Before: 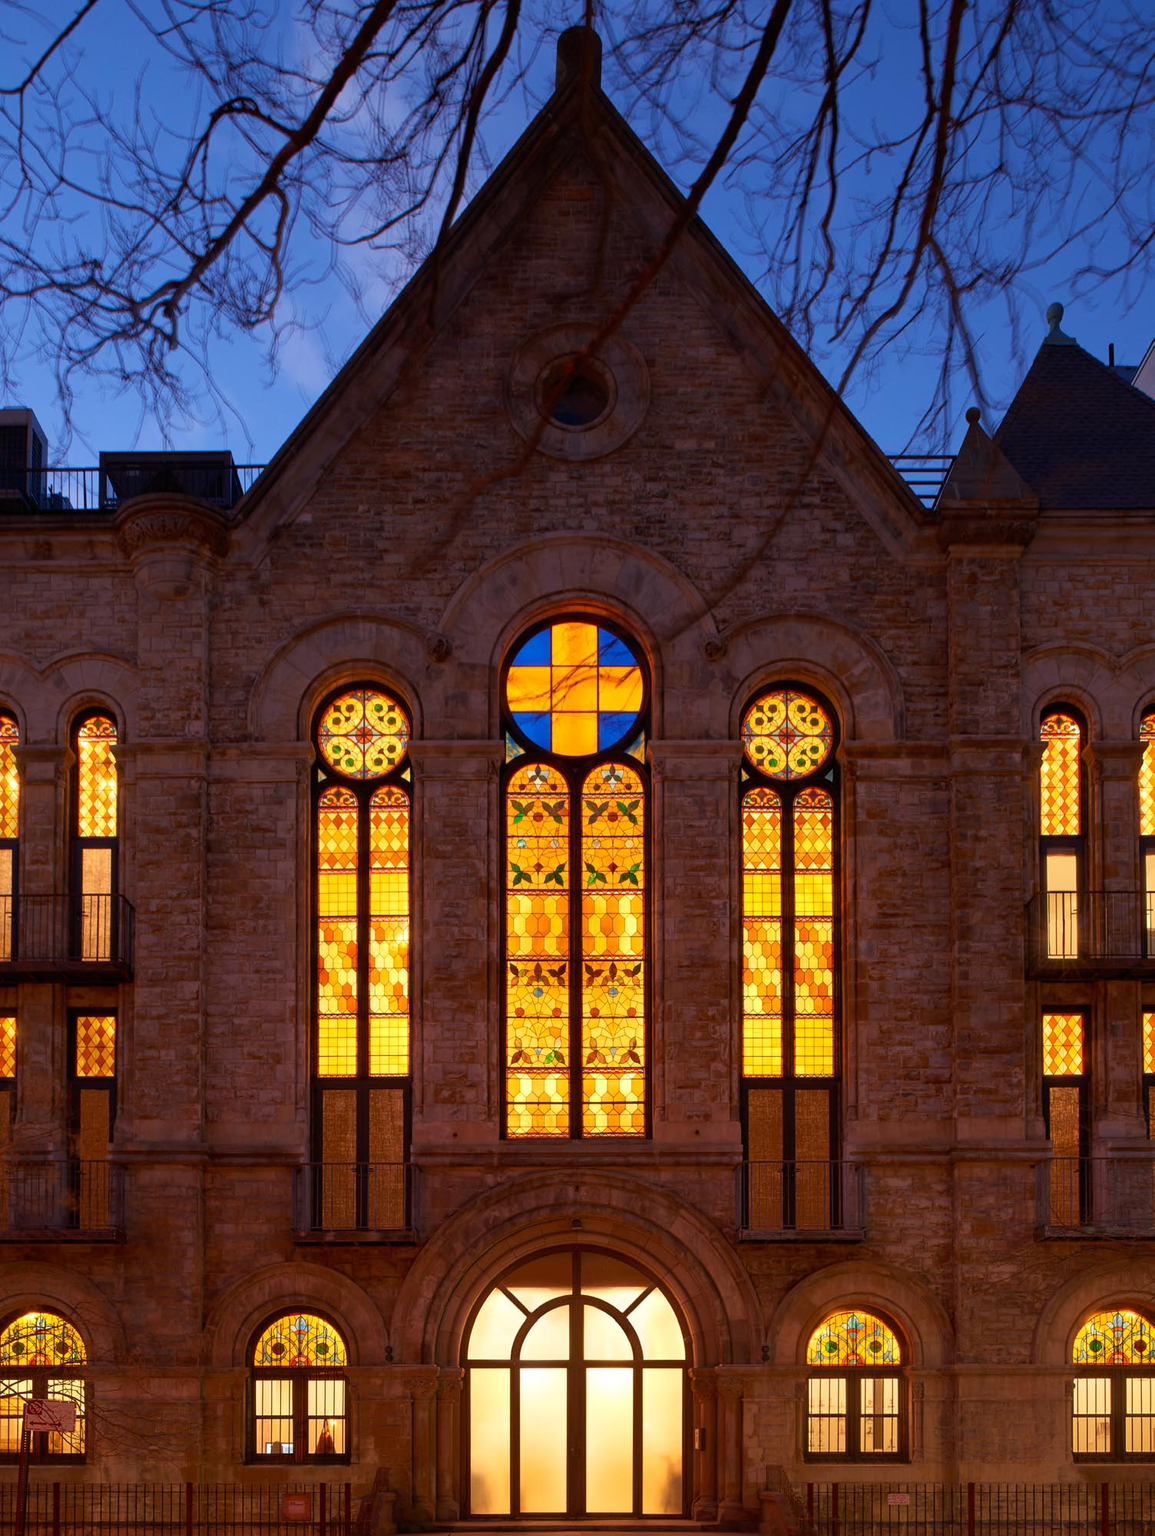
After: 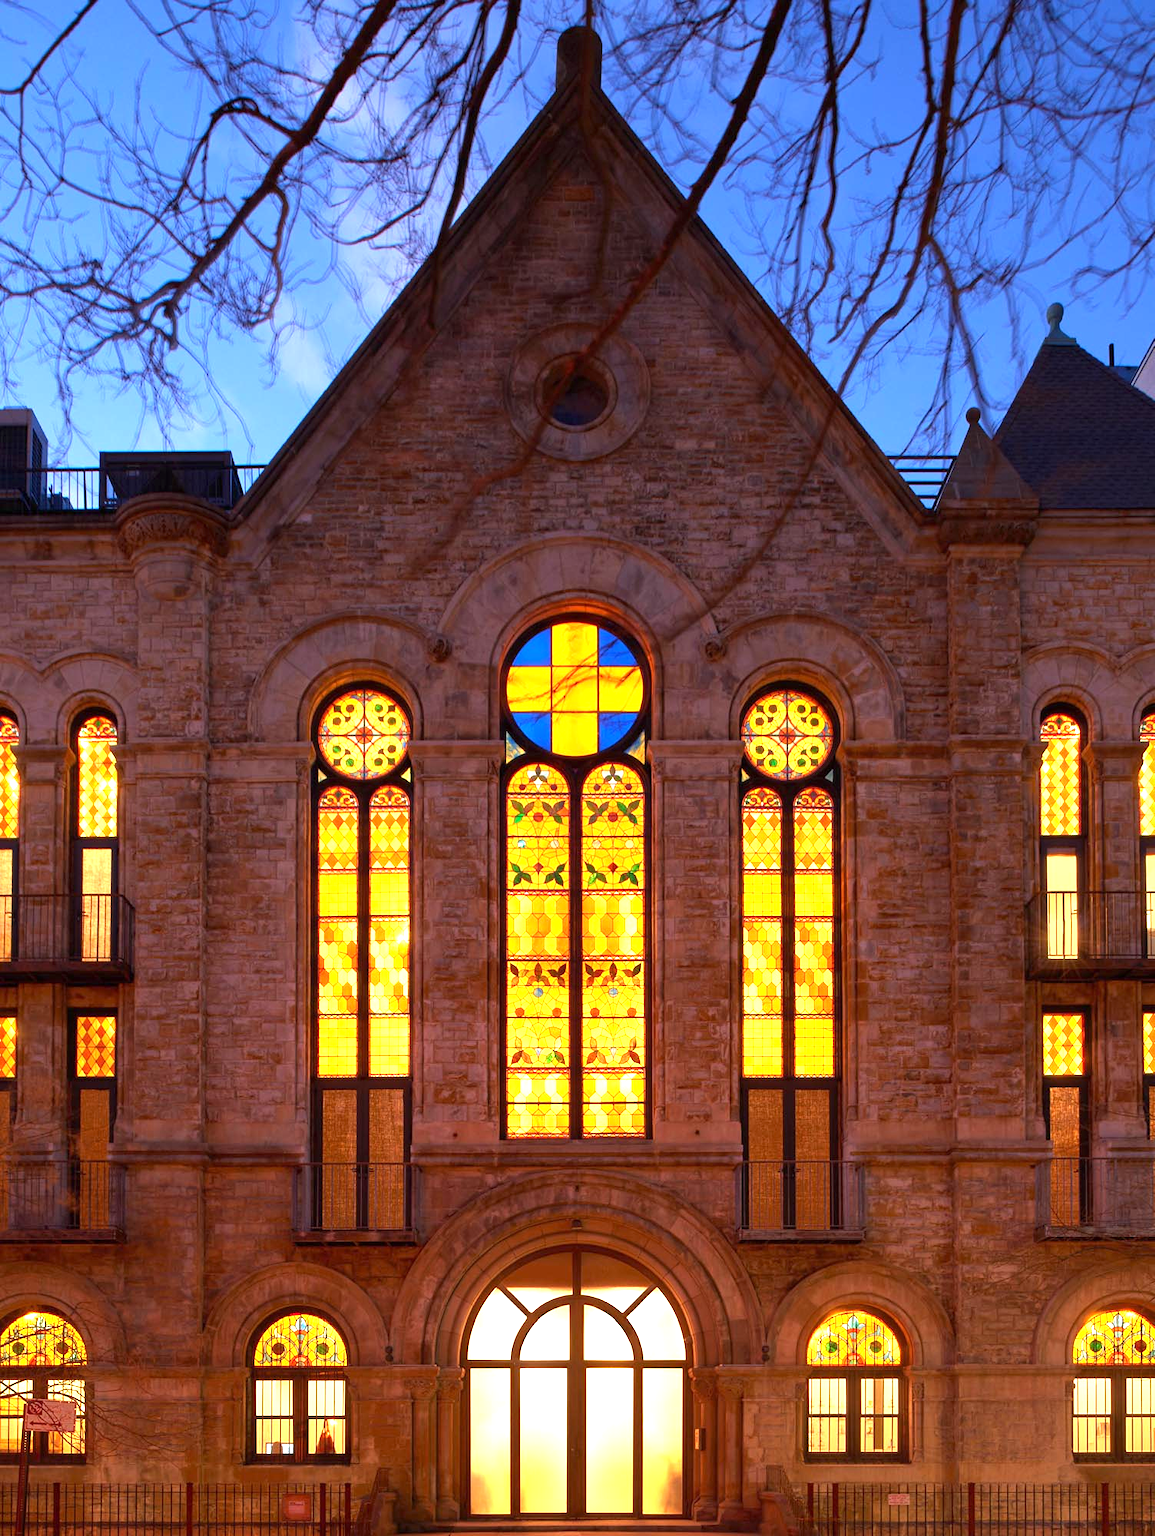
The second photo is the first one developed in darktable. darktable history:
exposure: exposure 1.203 EV, compensate highlight preservation false
